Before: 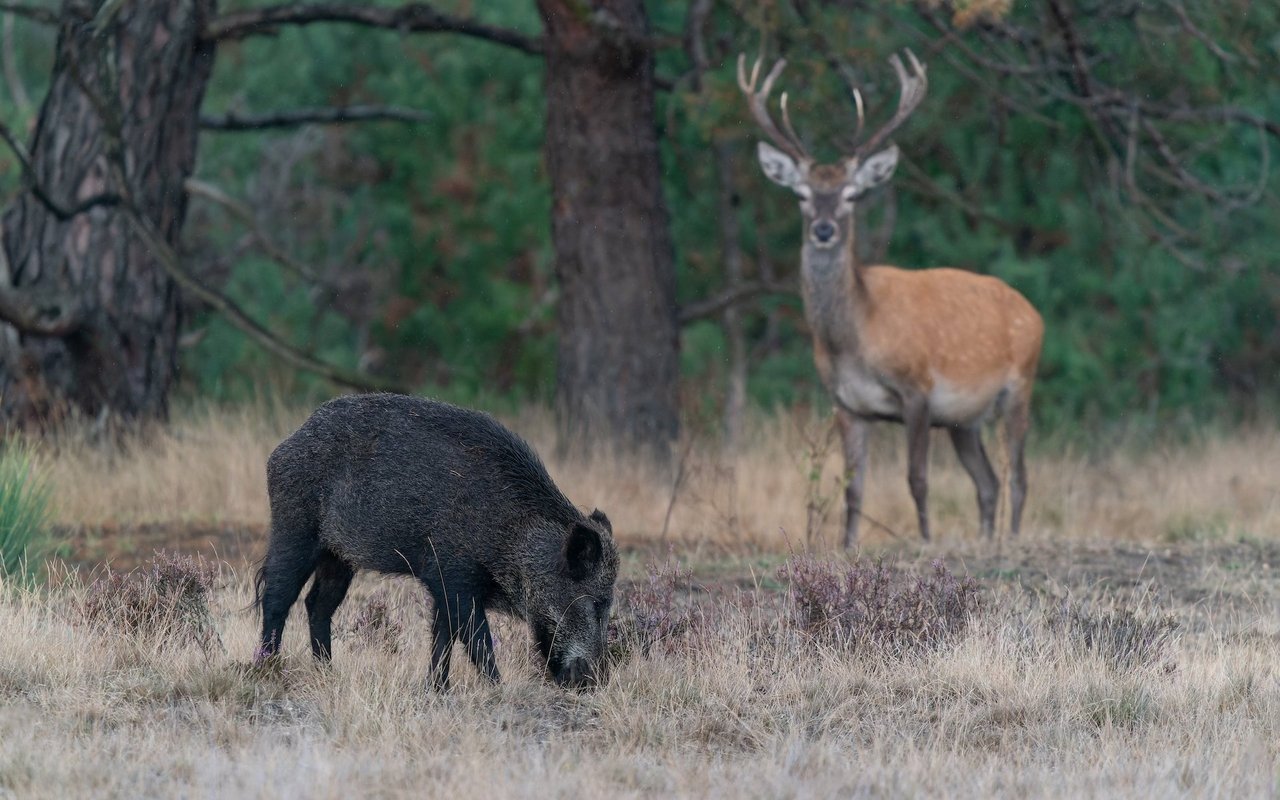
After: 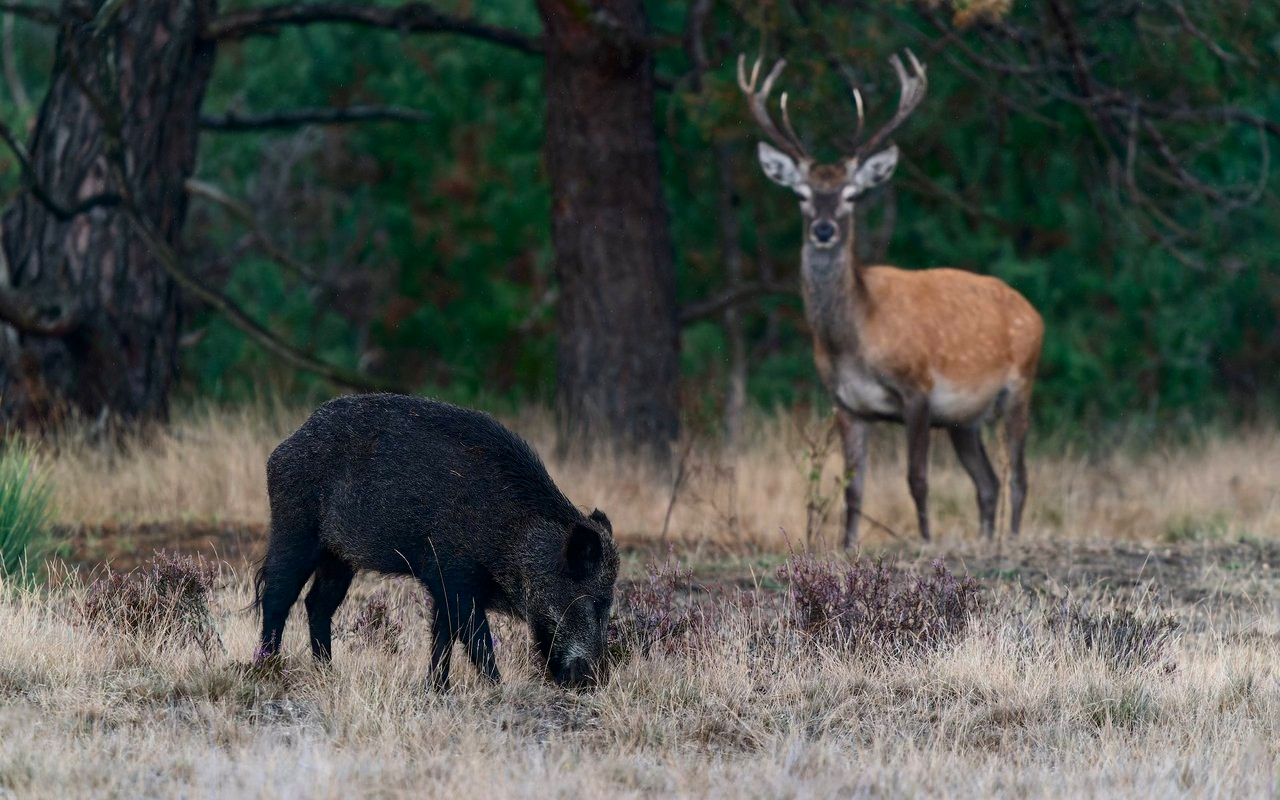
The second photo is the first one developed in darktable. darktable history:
contrast brightness saturation: contrast 0.207, brightness -0.11, saturation 0.208
exposure: compensate highlight preservation false
